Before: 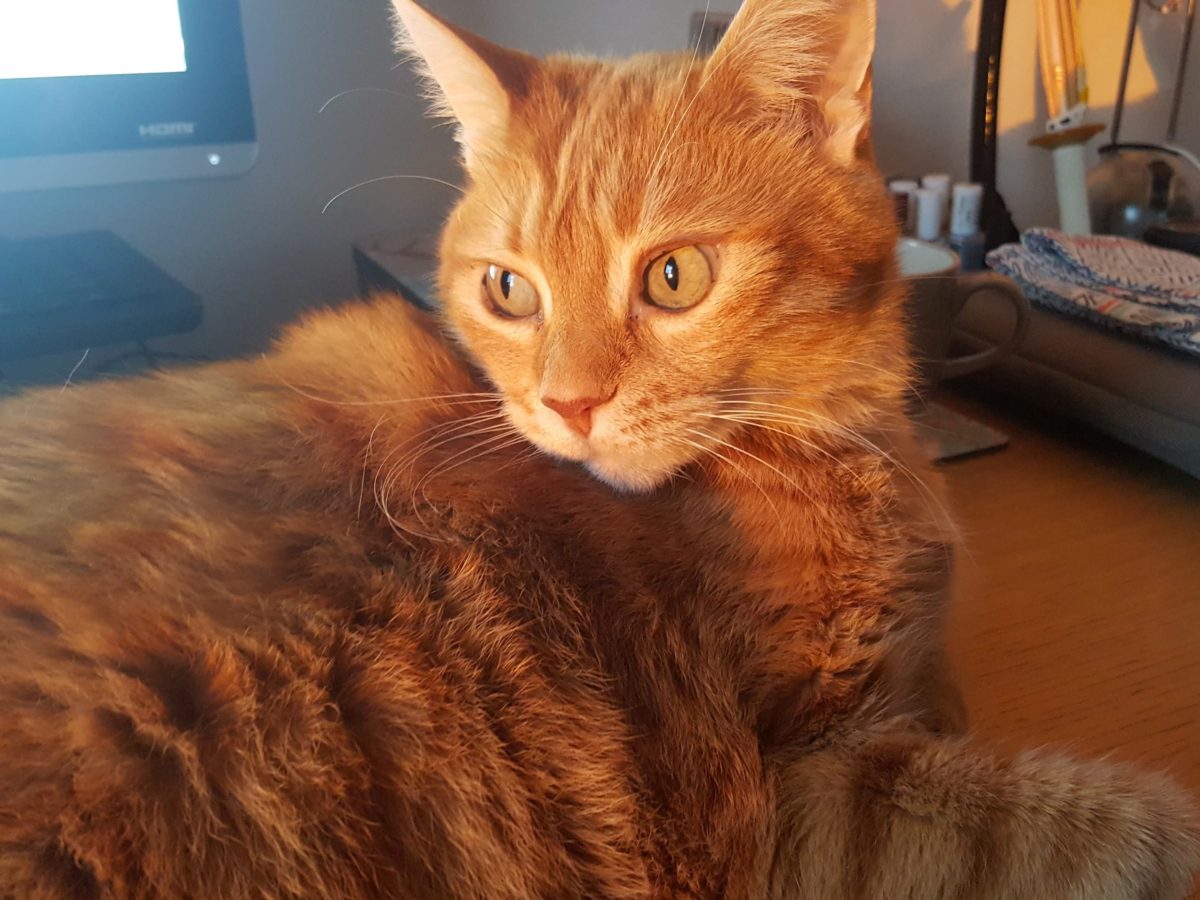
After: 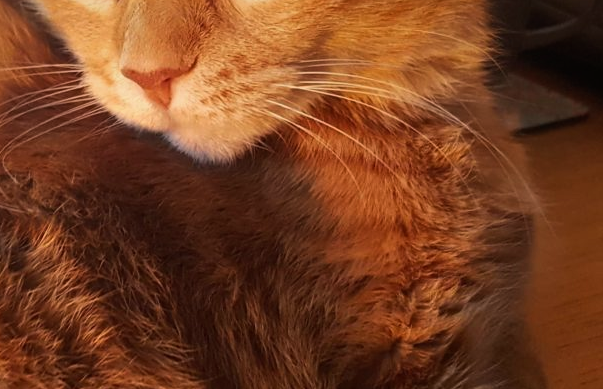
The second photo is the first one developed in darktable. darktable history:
tone equalizer: -8 EV -0.417 EV, -7 EV -0.389 EV, -6 EV -0.333 EV, -5 EV -0.222 EV, -3 EV 0.222 EV, -2 EV 0.333 EV, -1 EV 0.389 EV, +0 EV 0.417 EV, edges refinement/feathering 500, mask exposure compensation -1.57 EV, preserve details no
graduated density: on, module defaults
crop: left 35.03%, top 36.625%, right 14.663%, bottom 20.057%
